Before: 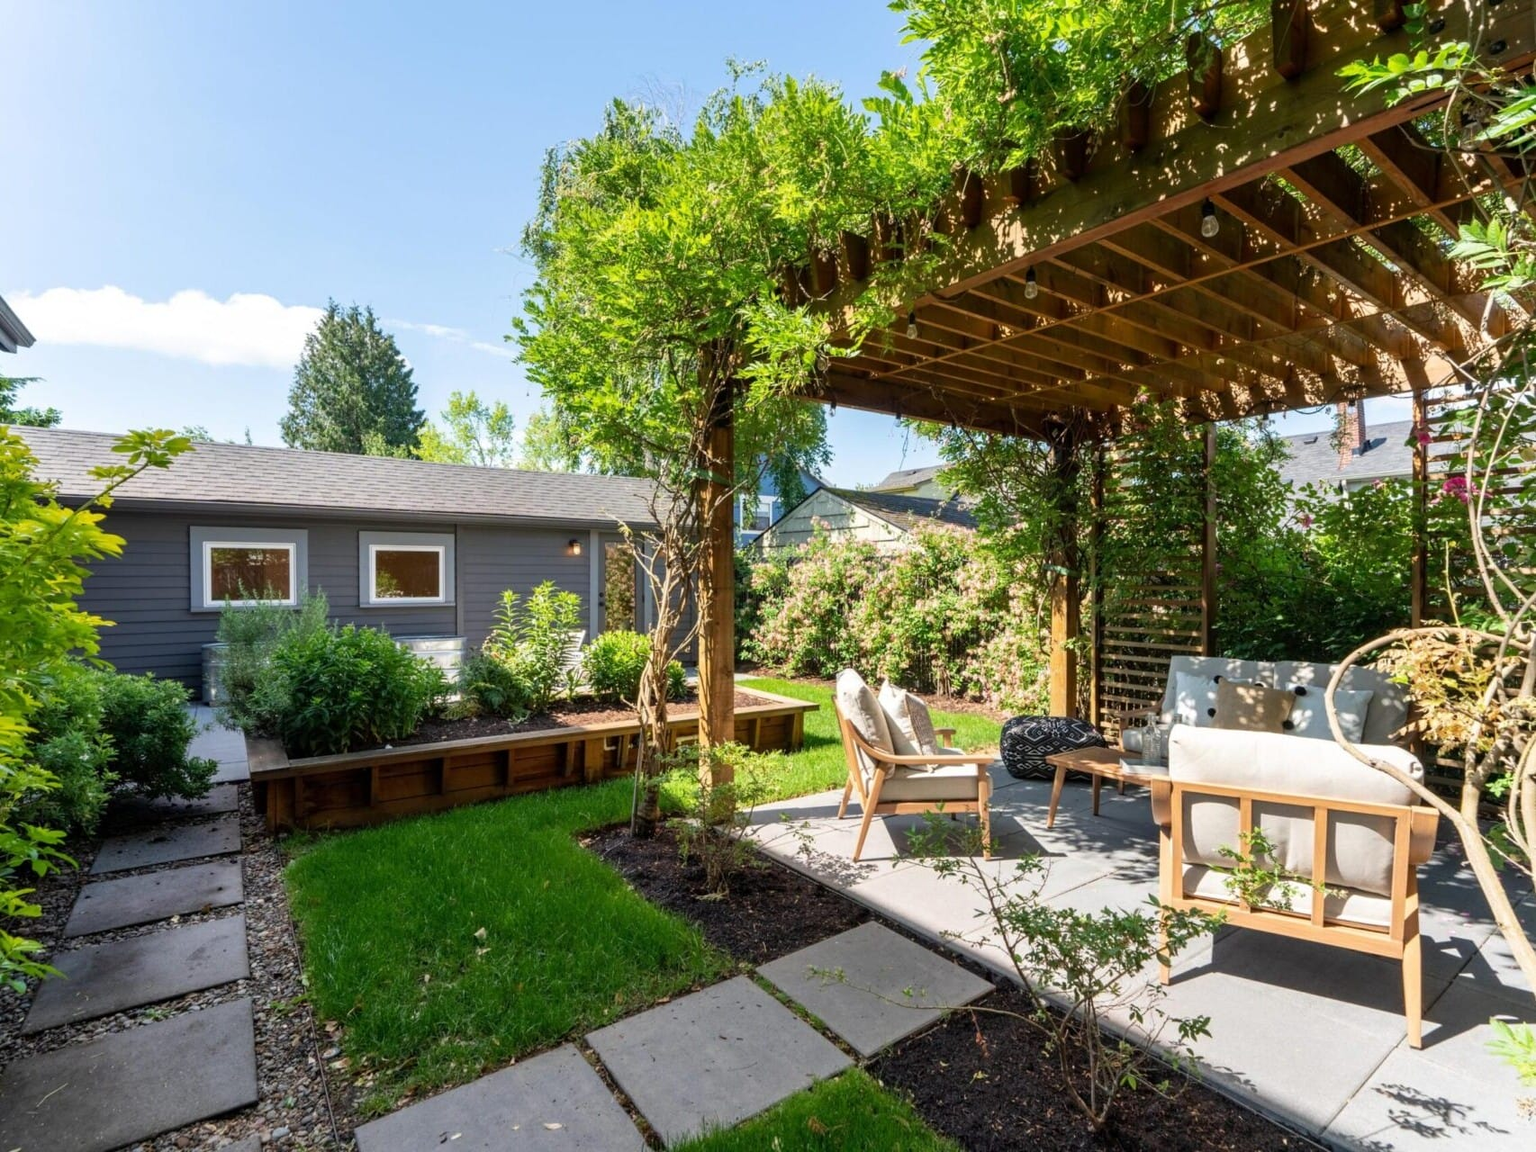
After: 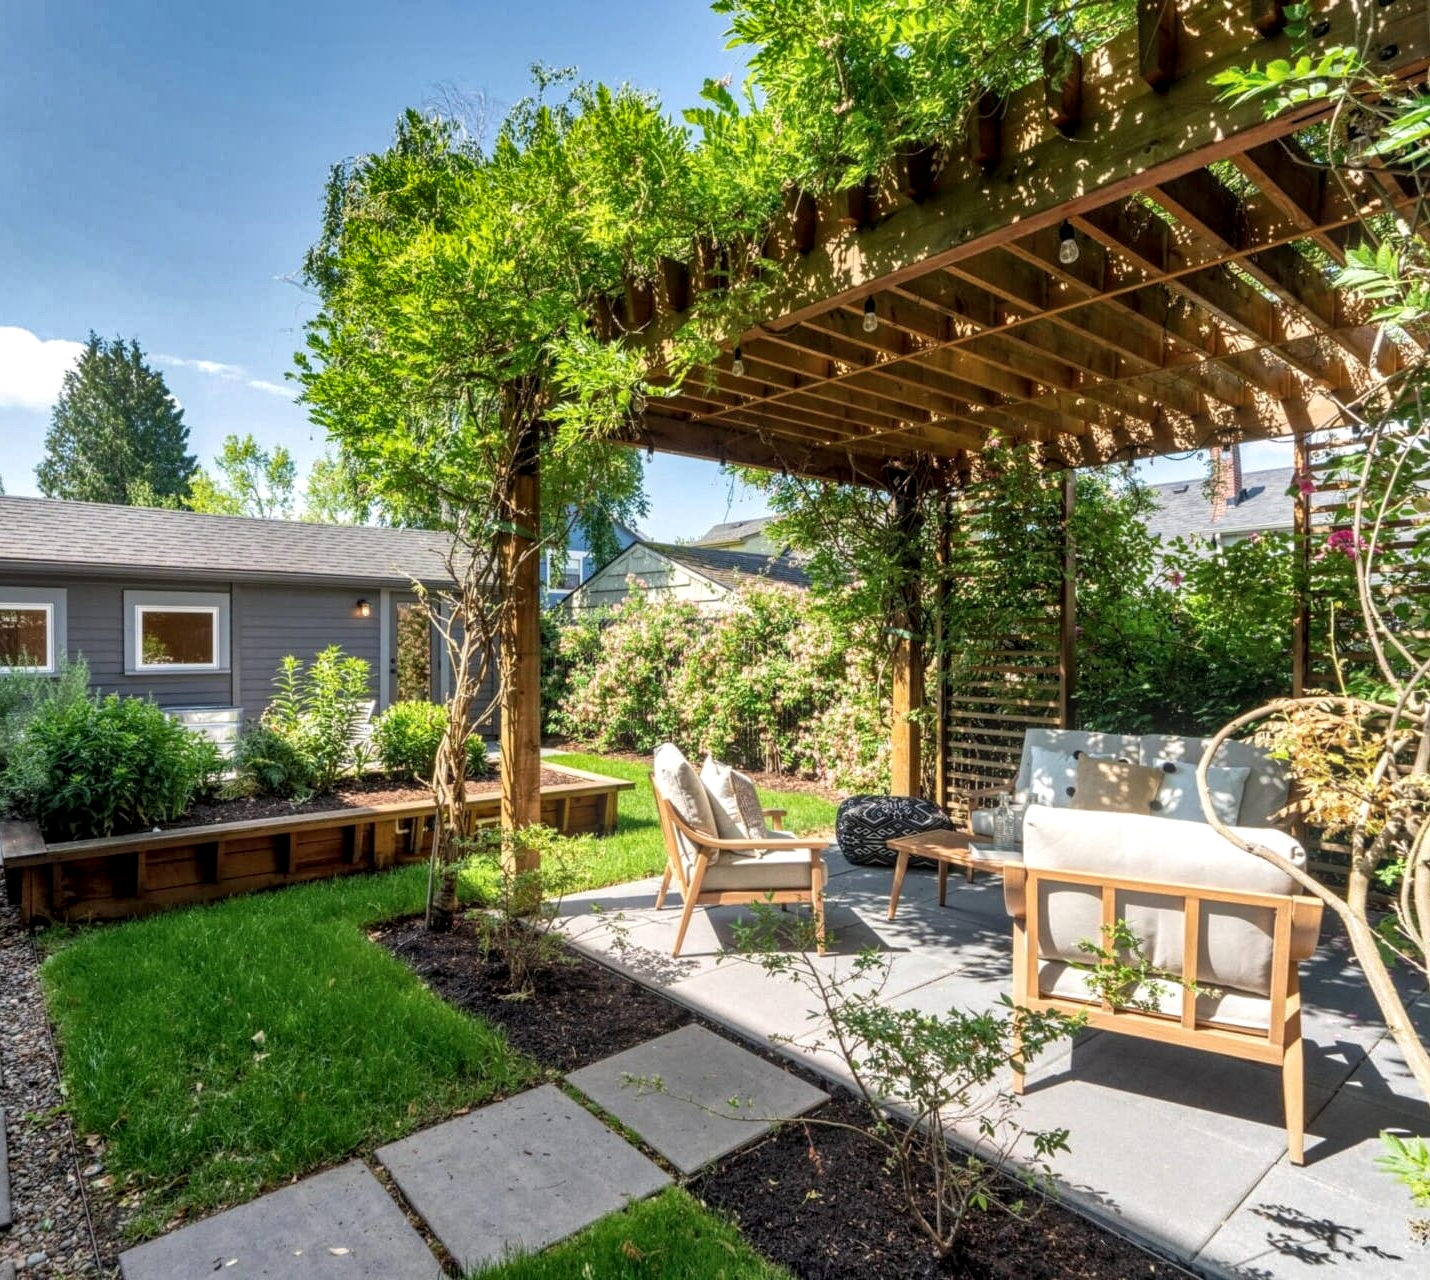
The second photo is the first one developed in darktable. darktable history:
local contrast: highlights 99%, shadows 86%, detail 160%, midtone range 0.2
shadows and highlights: radius 108.52, shadows 40.68, highlights -72.88, low approximation 0.01, soften with gaussian
exposure: compensate highlight preservation false
bloom: size 13.65%, threshold 98.39%, strength 4.82%
crop: left 16.145%
